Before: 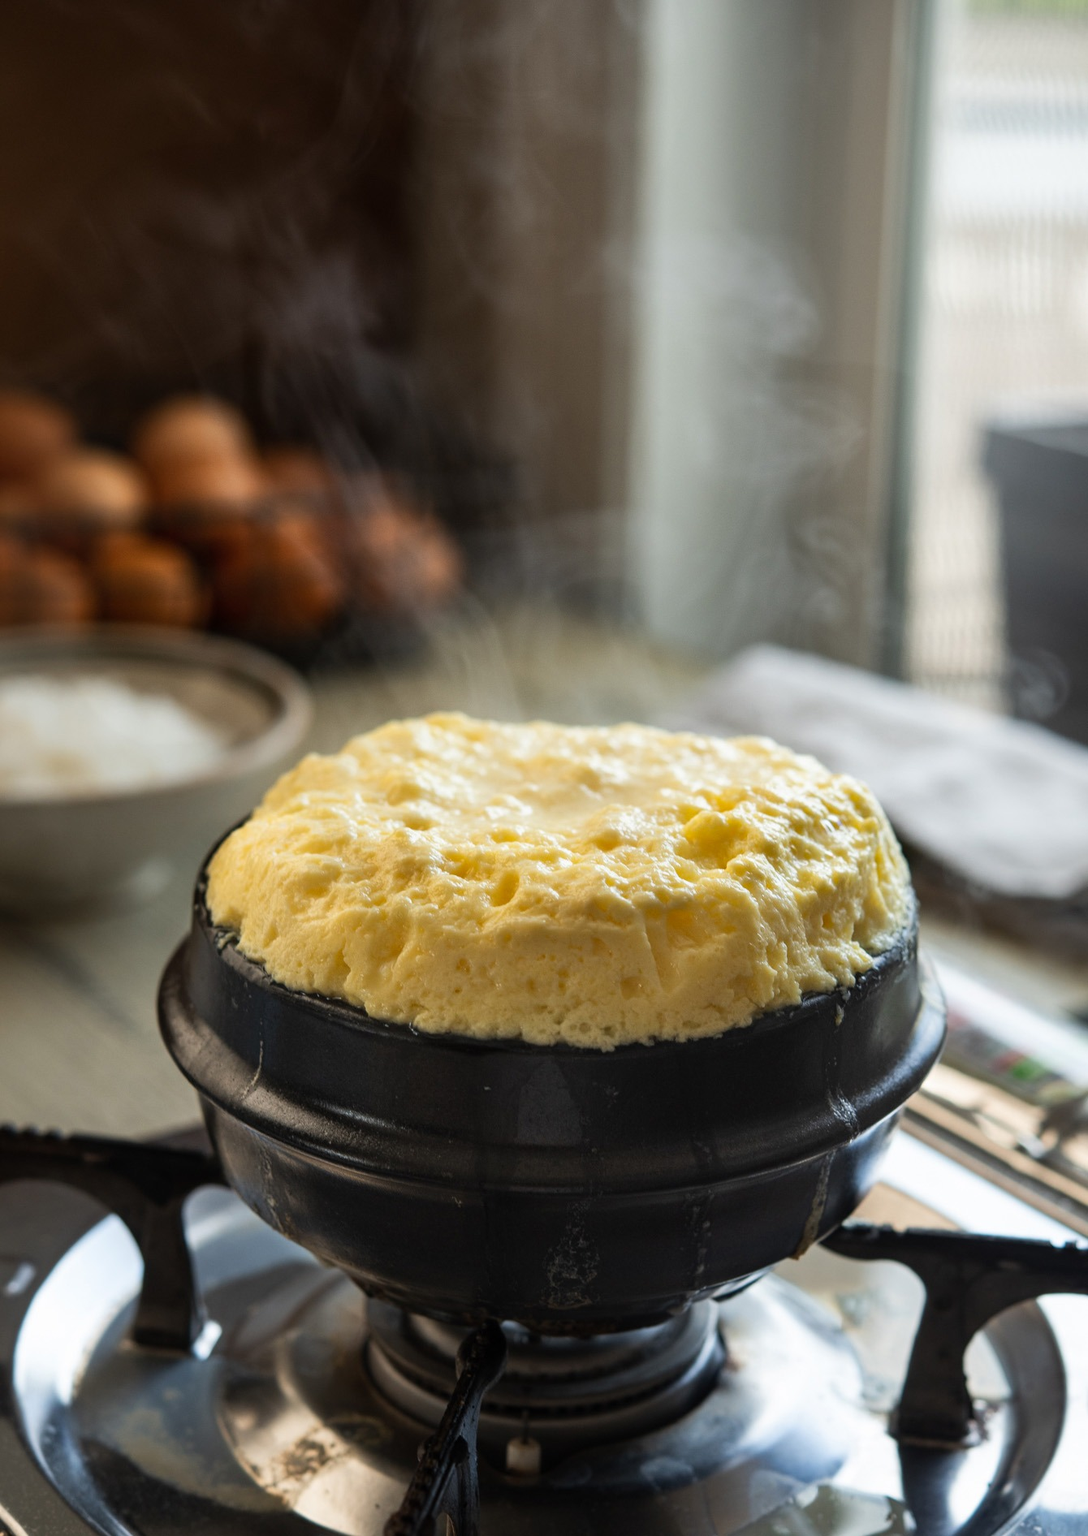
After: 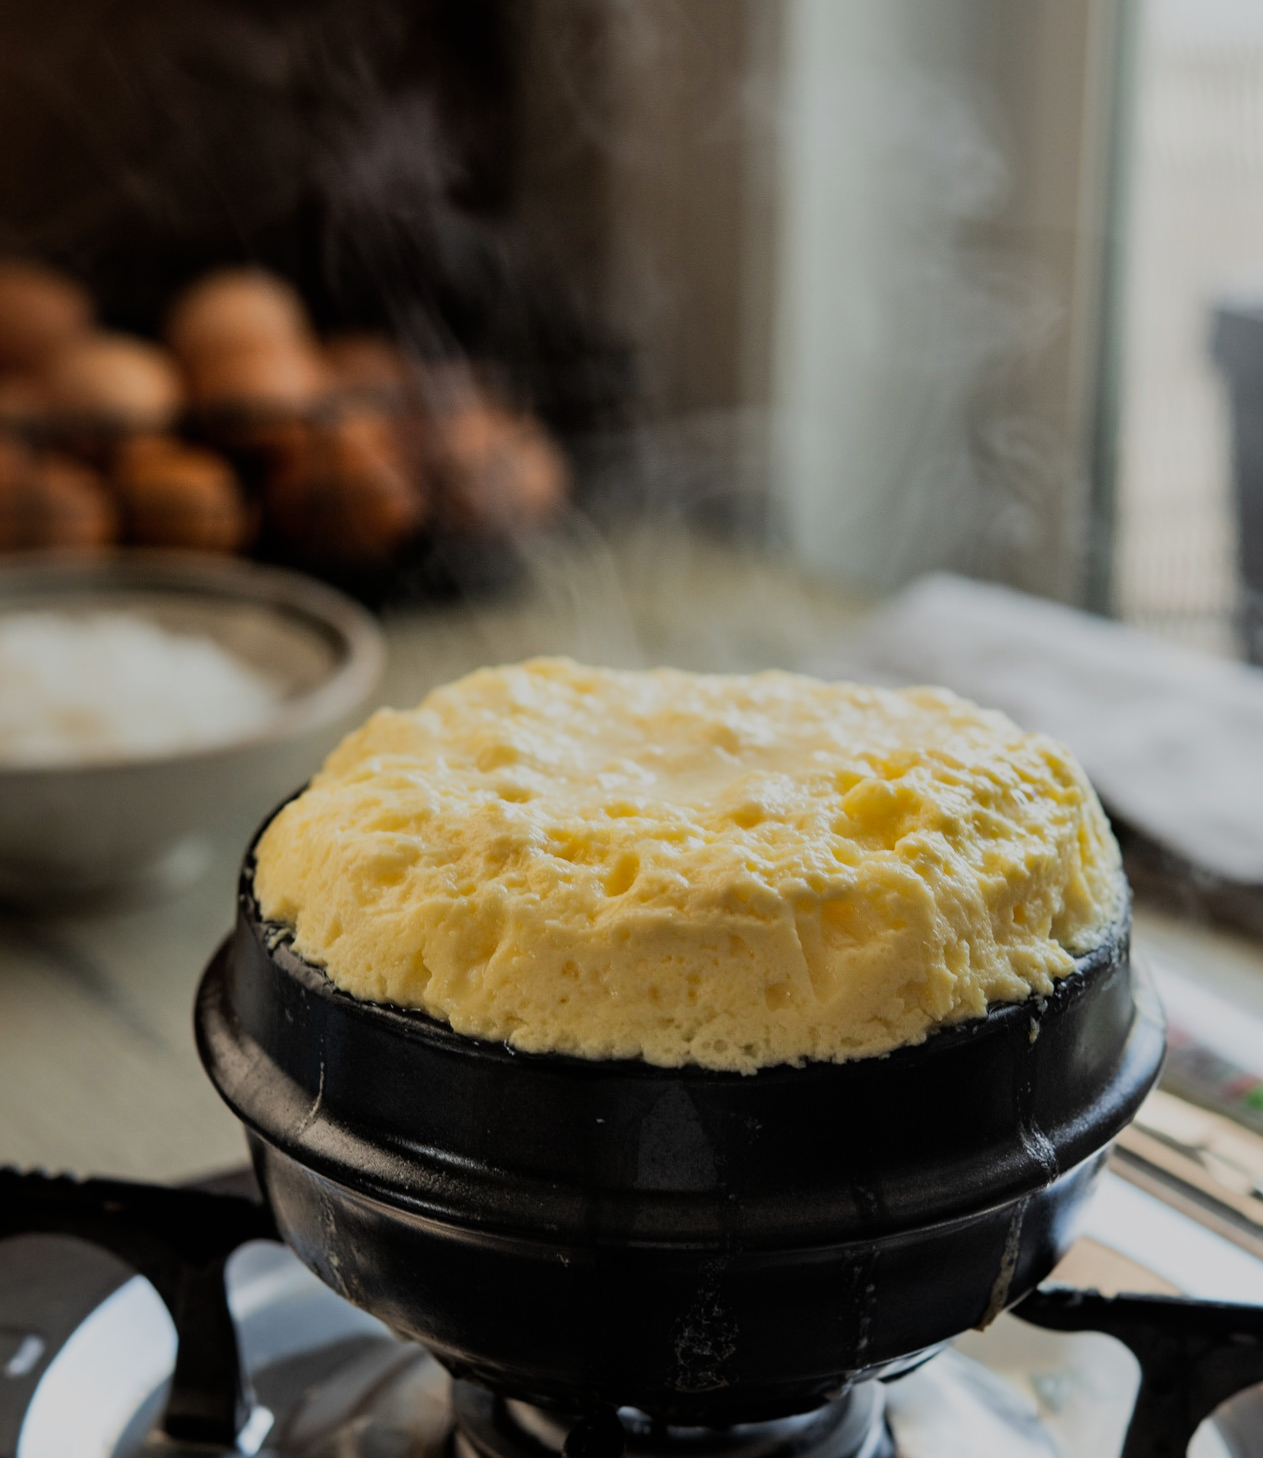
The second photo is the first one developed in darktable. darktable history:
filmic rgb: black relative exposure -7.15 EV, white relative exposure 5.36 EV, hardness 3.02
crop and rotate: angle 0.03°, top 11.643%, right 5.651%, bottom 11.189%
shadows and highlights: shadows 20.55, highlights -20.99, soften with gaussian
